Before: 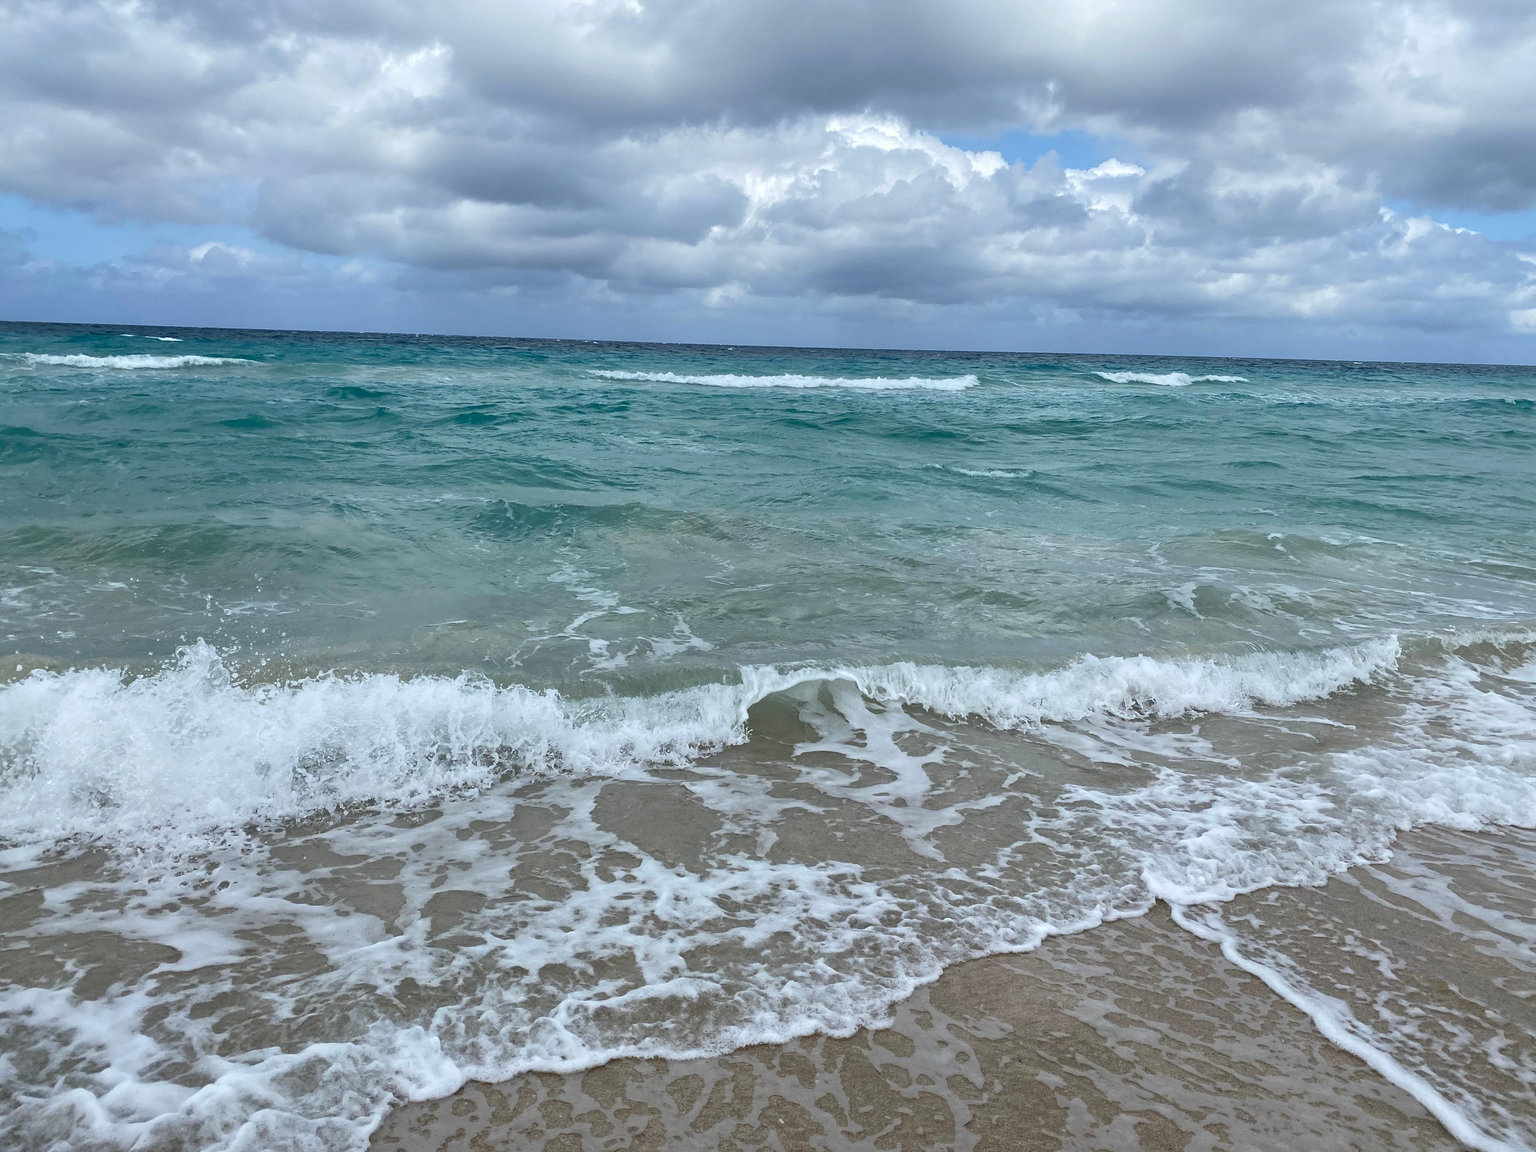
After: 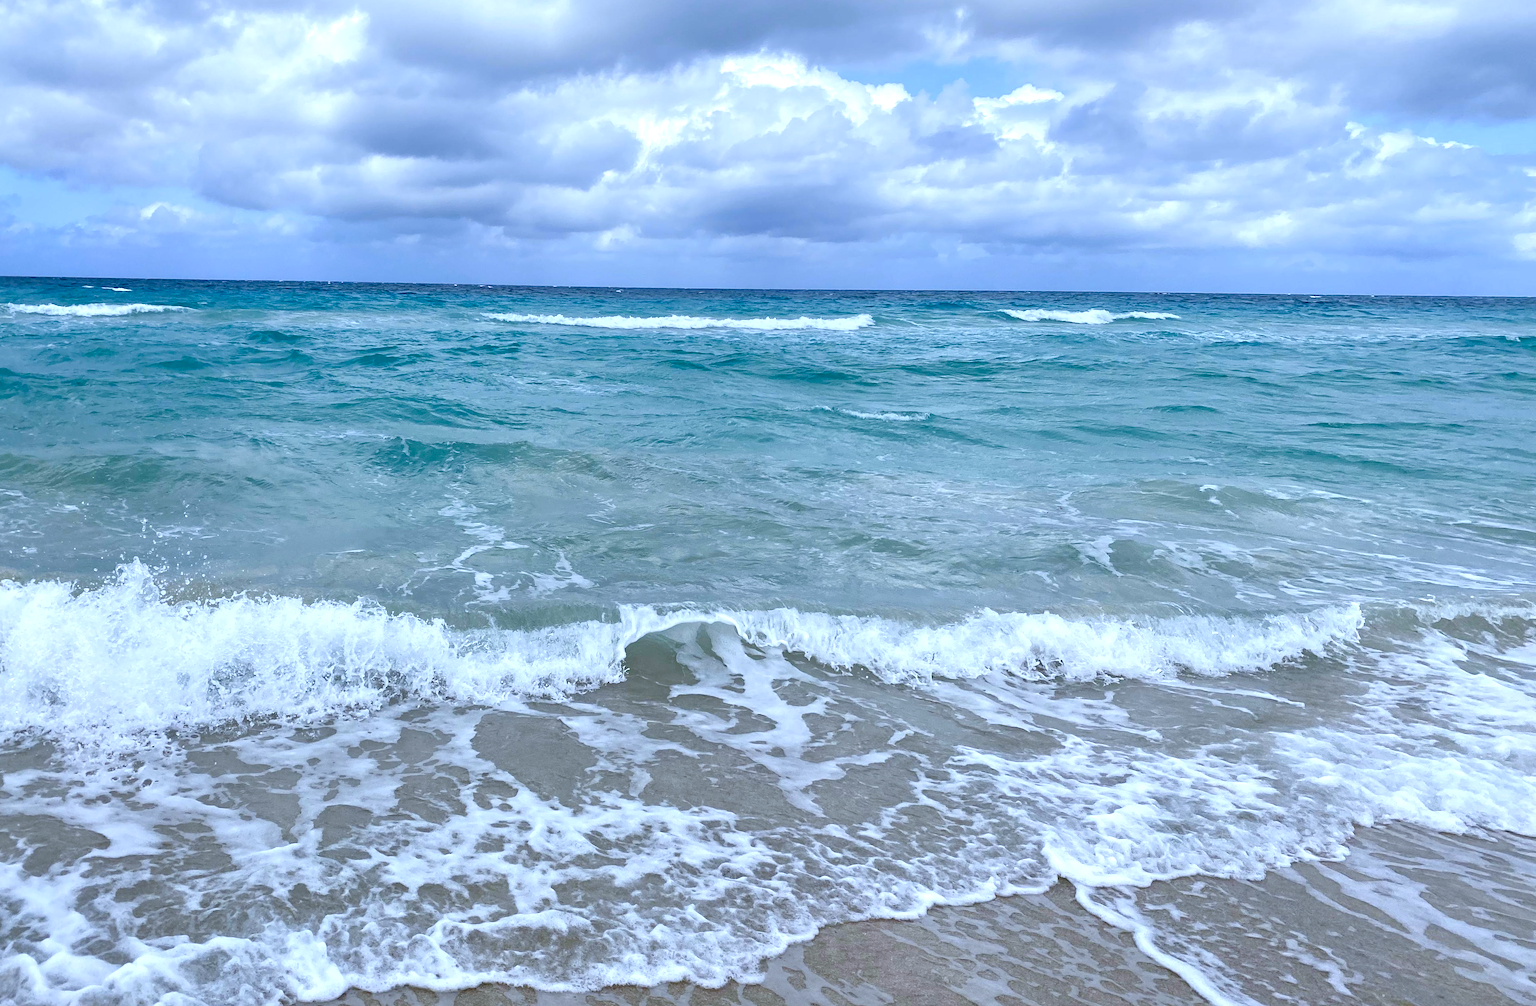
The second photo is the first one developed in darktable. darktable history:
color balance rgb: perceptual saturation grading › global saturation 20%, perceptual saturation grading › highlights -50%, perceptual saturation grading › shadows 30%, perceptual brilliance grading › global brilliance 10%, perceptual brilliance grading › shadows 15%
white balance: red 0.926, green 1.003, blue 1.133
rotate and perspective: rotation 1.69°, lens shift (vertical) -0.023, lens shift (horizontal) -0.291, crop left 0.025, crop right 0.988, crop top 0.092, crop bottom 0.842
